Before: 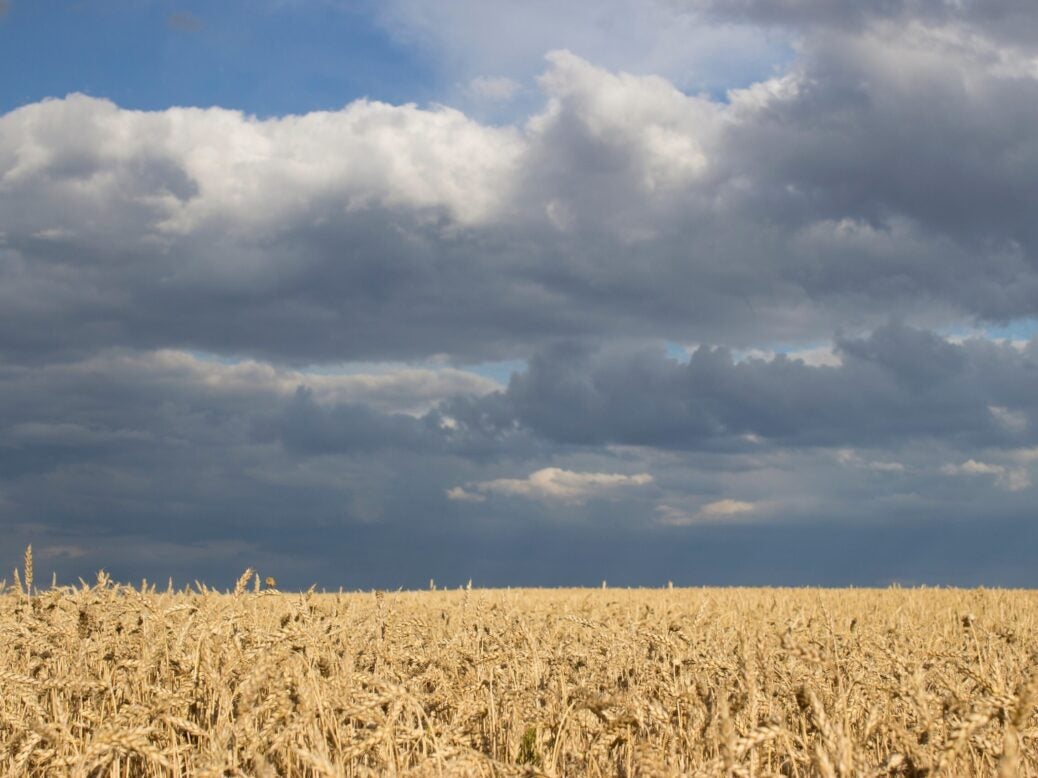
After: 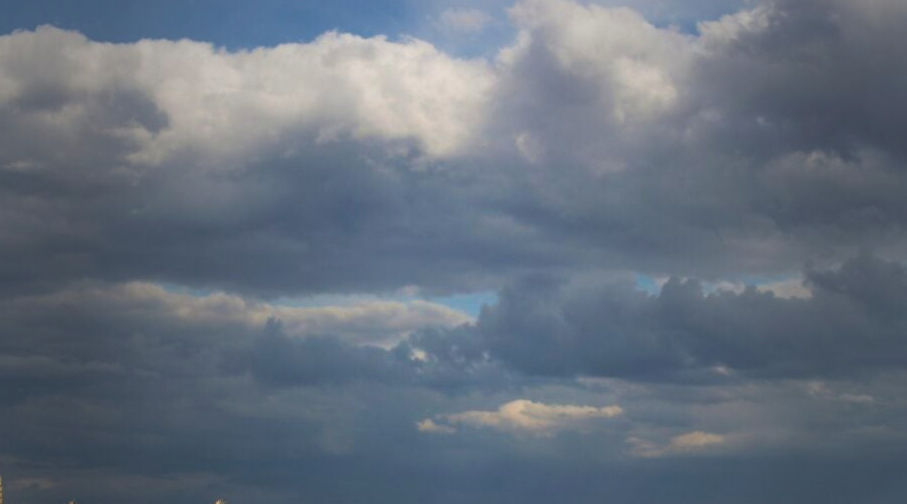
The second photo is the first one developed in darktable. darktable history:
vignetting: fall-off start 16.21%, fall-off radius 99.53%, brightness -0.459, saturation -0.303, width/height ratio 0.722
crop: left 2.957%, top 8.836%, right 9.651%, bottom 26.318%
velvia: strength 44.93%
